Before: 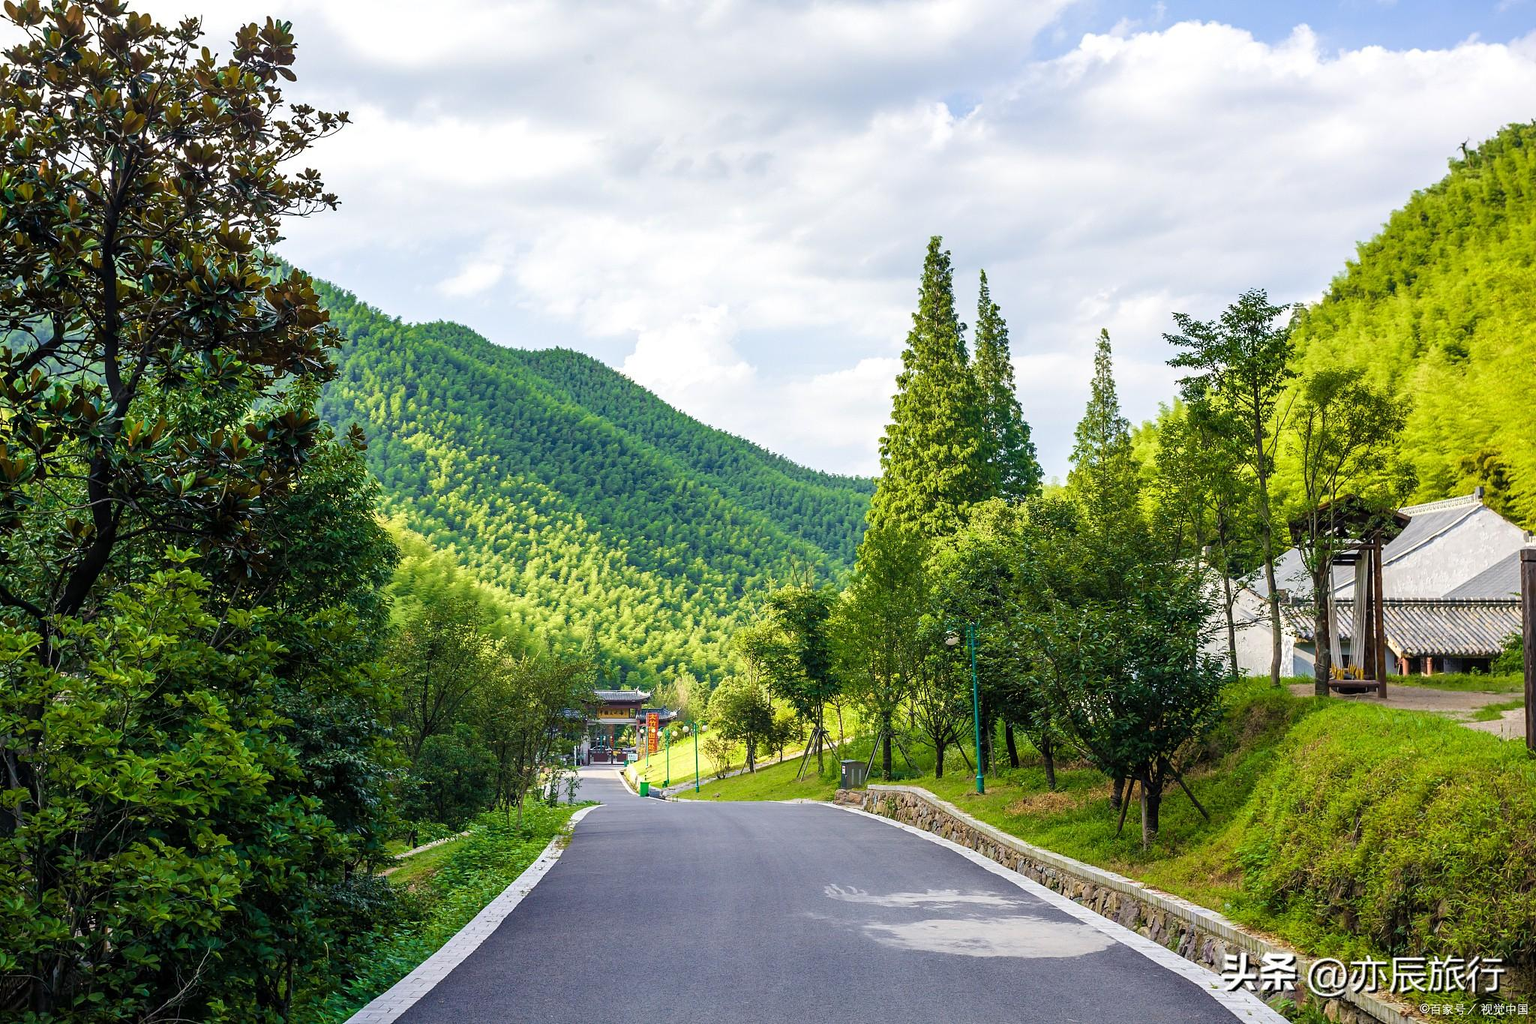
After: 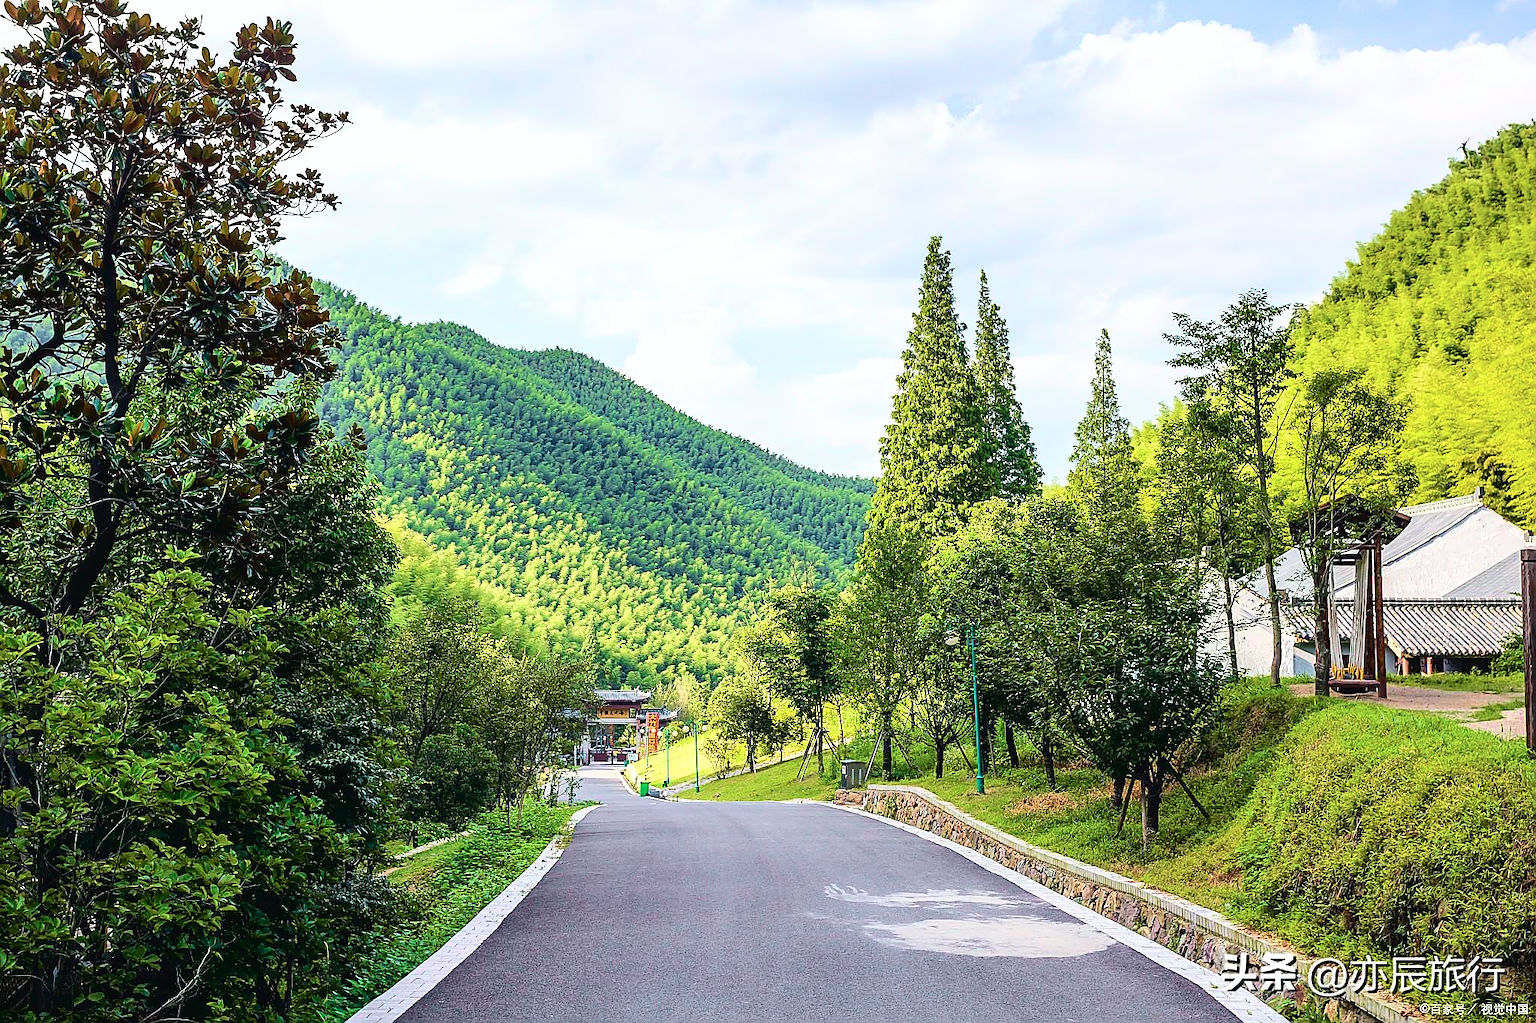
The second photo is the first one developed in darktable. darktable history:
tone curve: curves: ch0 [(0, 0.023) (0.087, 0.065) (0.184, 0.168) (0.45, 0.54) (0.57, 0.683) (0.722, 0.825) (0.877, 0.948) (1, 1)]; ch1 [(0, 0) (0.388, 0.369) (0.44, 0.44) (0.489, 0.481) (0.534, 0.561) (0.657, 0.659) (1, 1)]; ch2 [(0, 0) (0.353, 0.317) (0.408, 0.427) (0.472, 0.46) (0.5, 0.496) (0.537, 0.534) (0.576, 0.592) (0.625, 0.631) (1, 1)], color space Lab, independent channels, preserve colors none
sharpen: radius 1.4, amount 1.25, threshold 0.7
